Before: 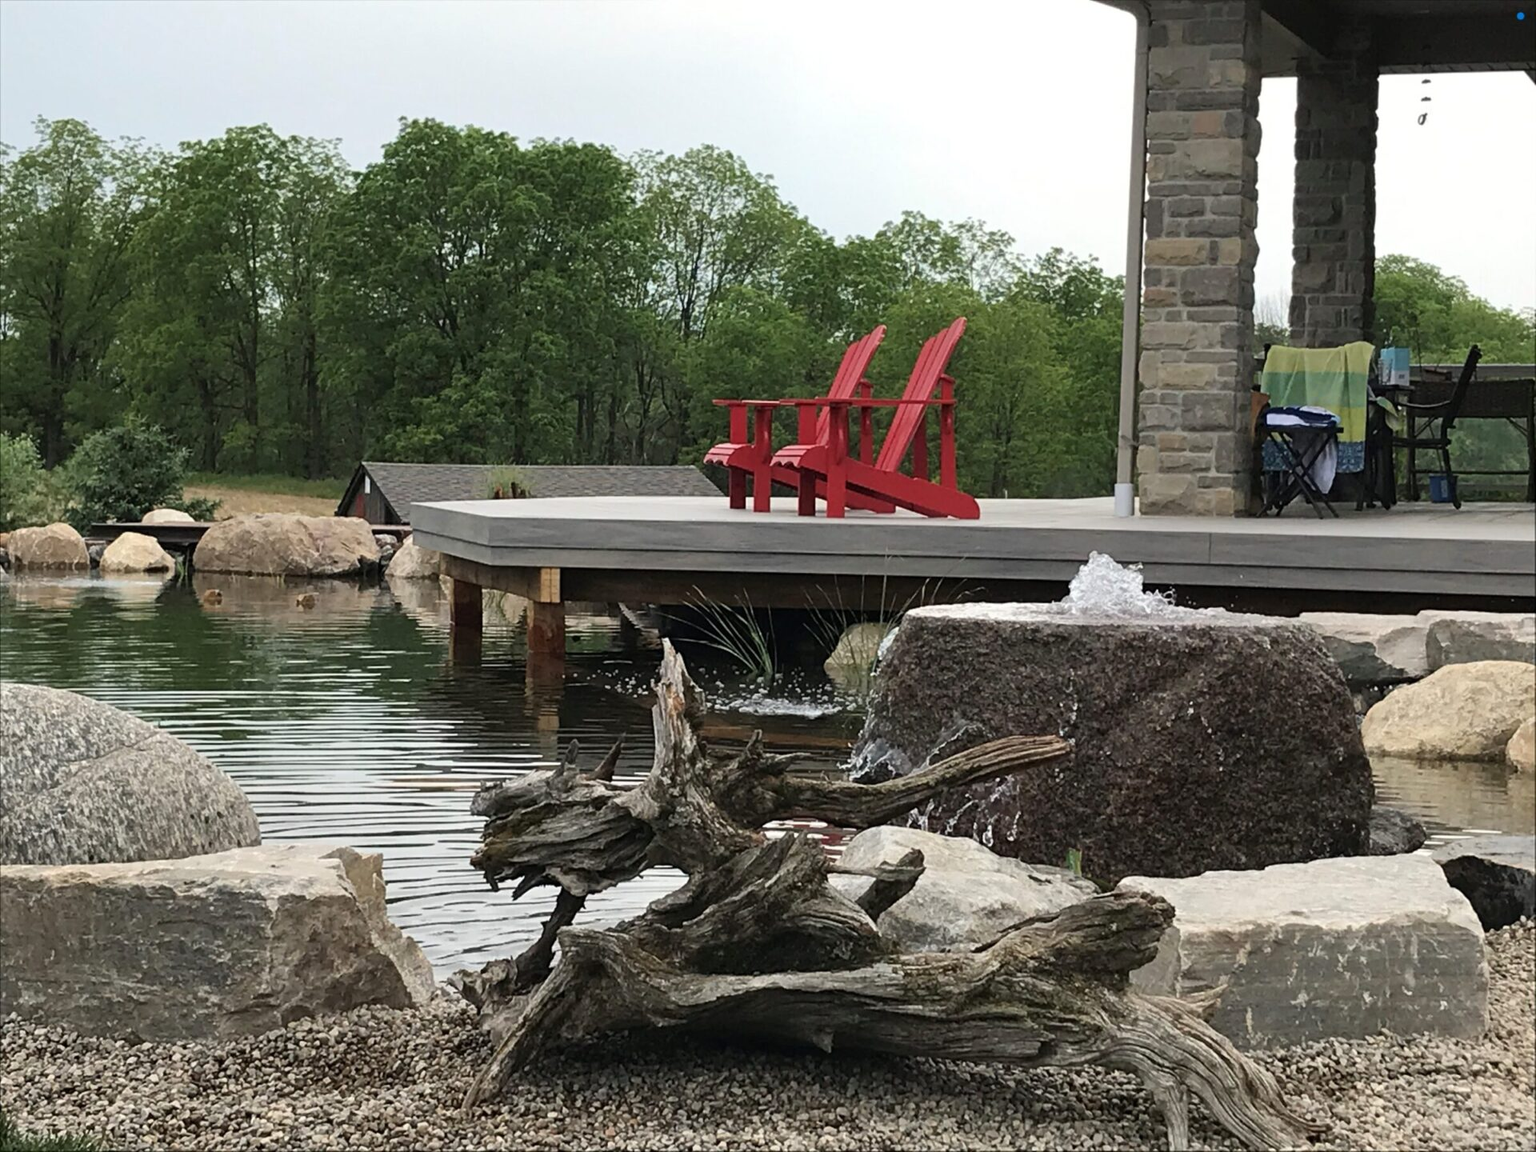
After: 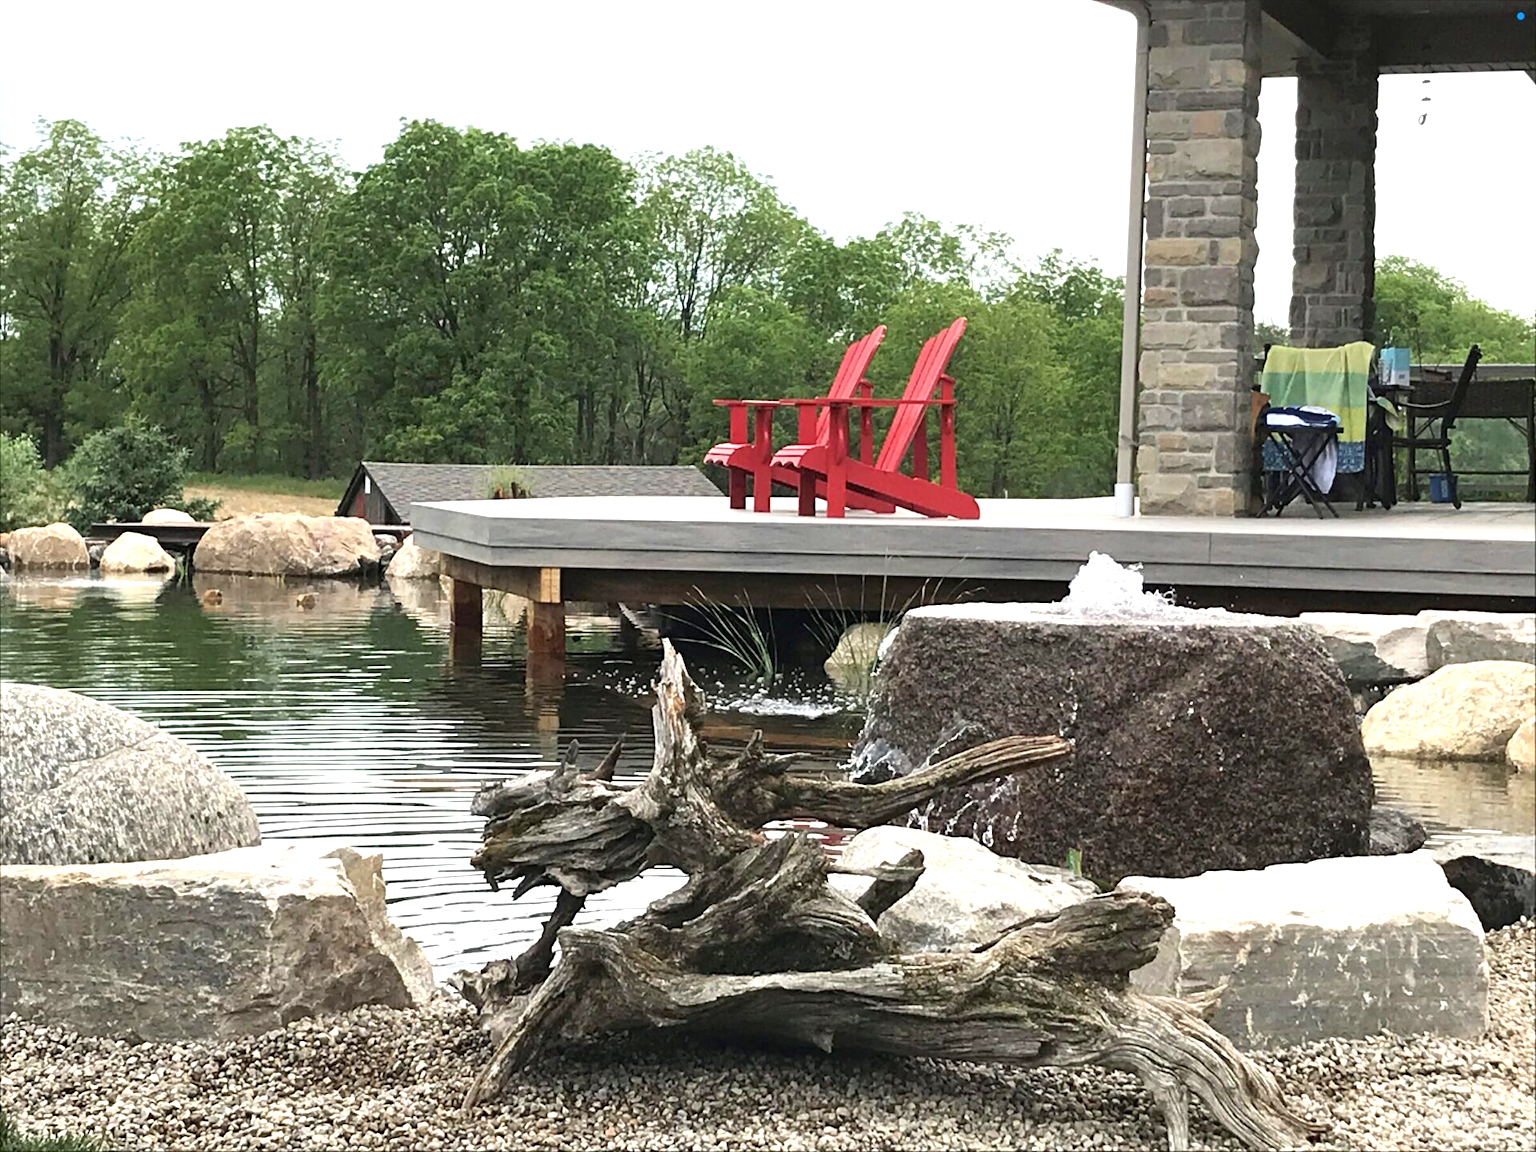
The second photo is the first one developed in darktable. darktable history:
white balance: red 1, blue 1
exposure: exposure 1 EV, compensate highlight preservation false
